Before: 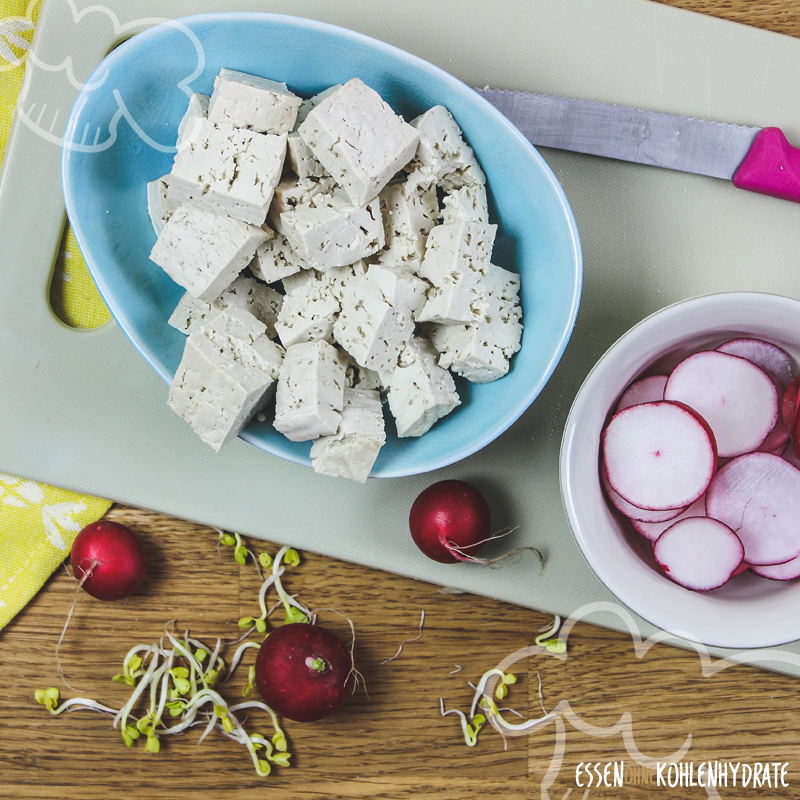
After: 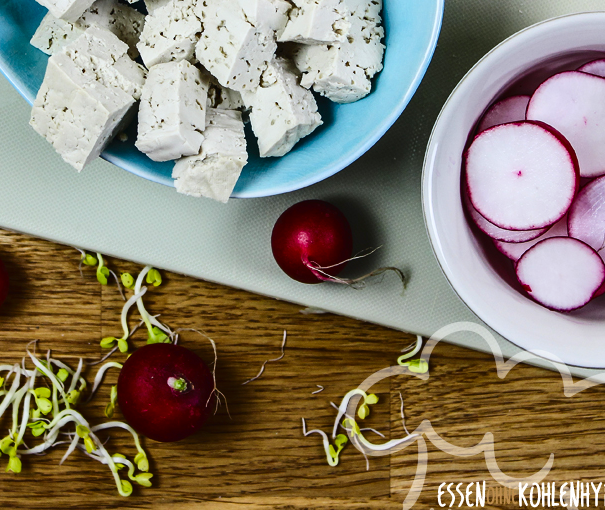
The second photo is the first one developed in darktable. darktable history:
crop and rotate: left 17.299%, top 35.115%, right 7.015%, bottom 1.024%
contrast brightness saturation: contrast 0.22, brightness -0.19, saturation 0.24
